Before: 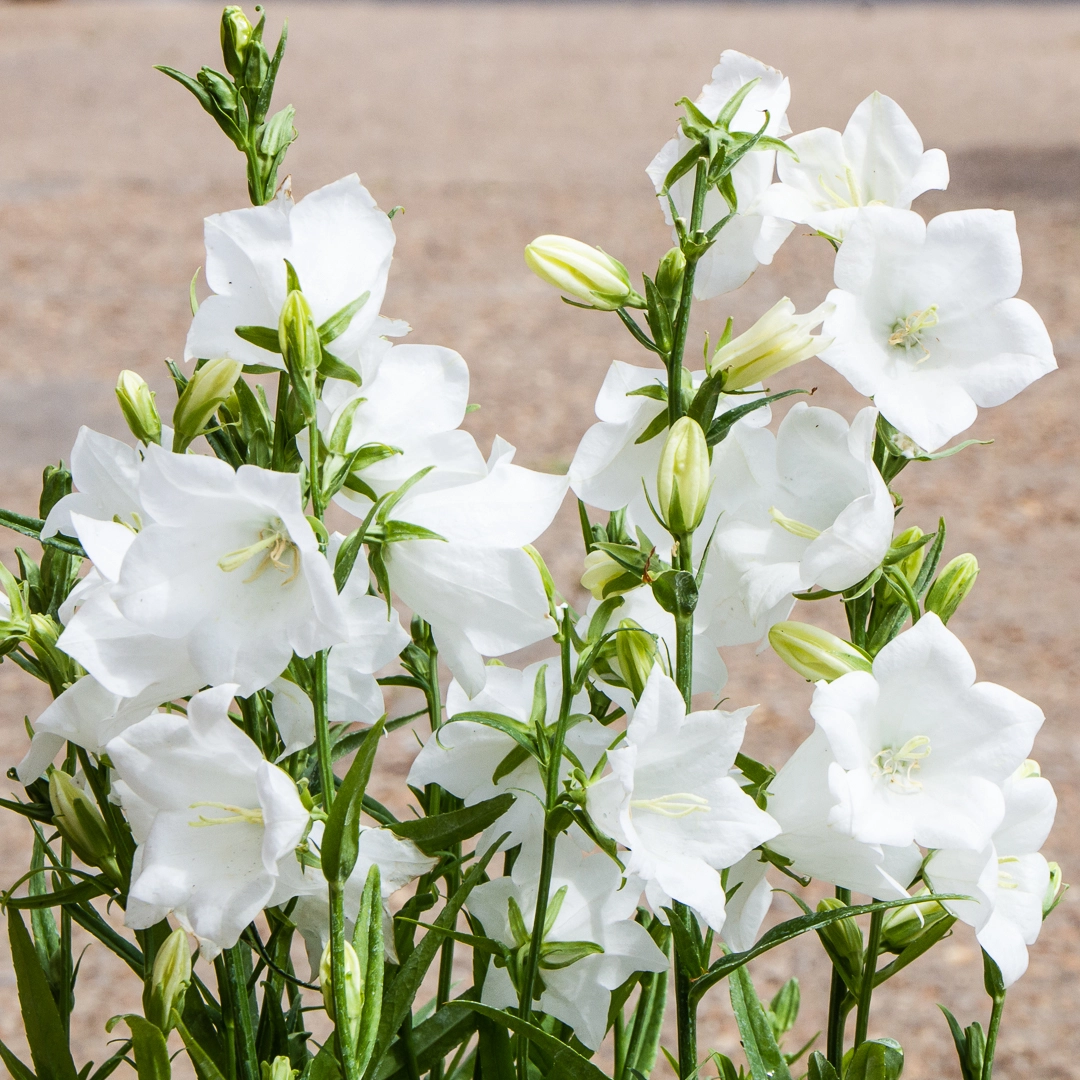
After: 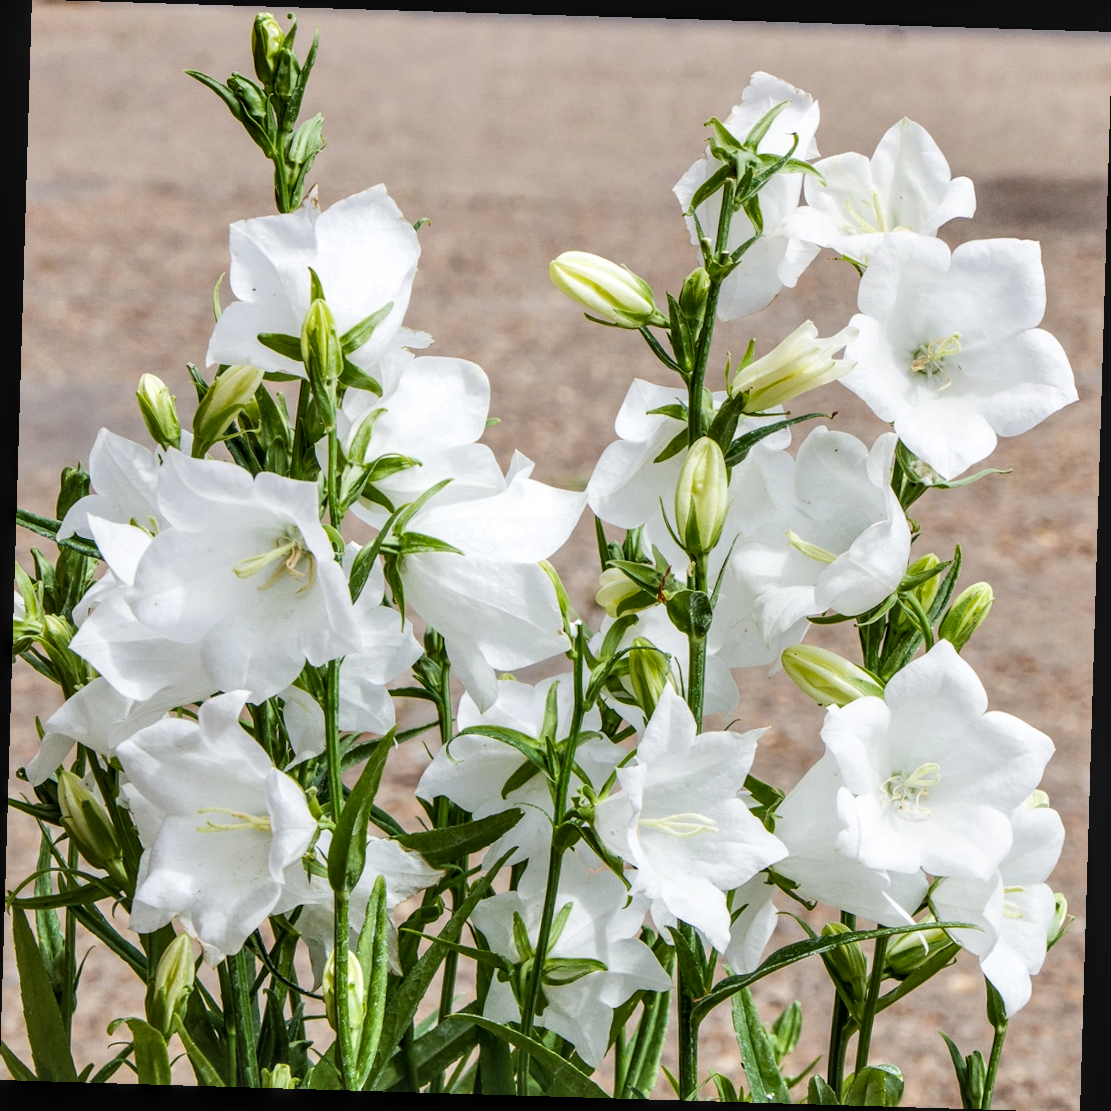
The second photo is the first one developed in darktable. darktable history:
local contrast: highlights 61%, detail 143%, midtone range 0.428
rotate and perspective: rotation 1.72°, automatic cropping off
